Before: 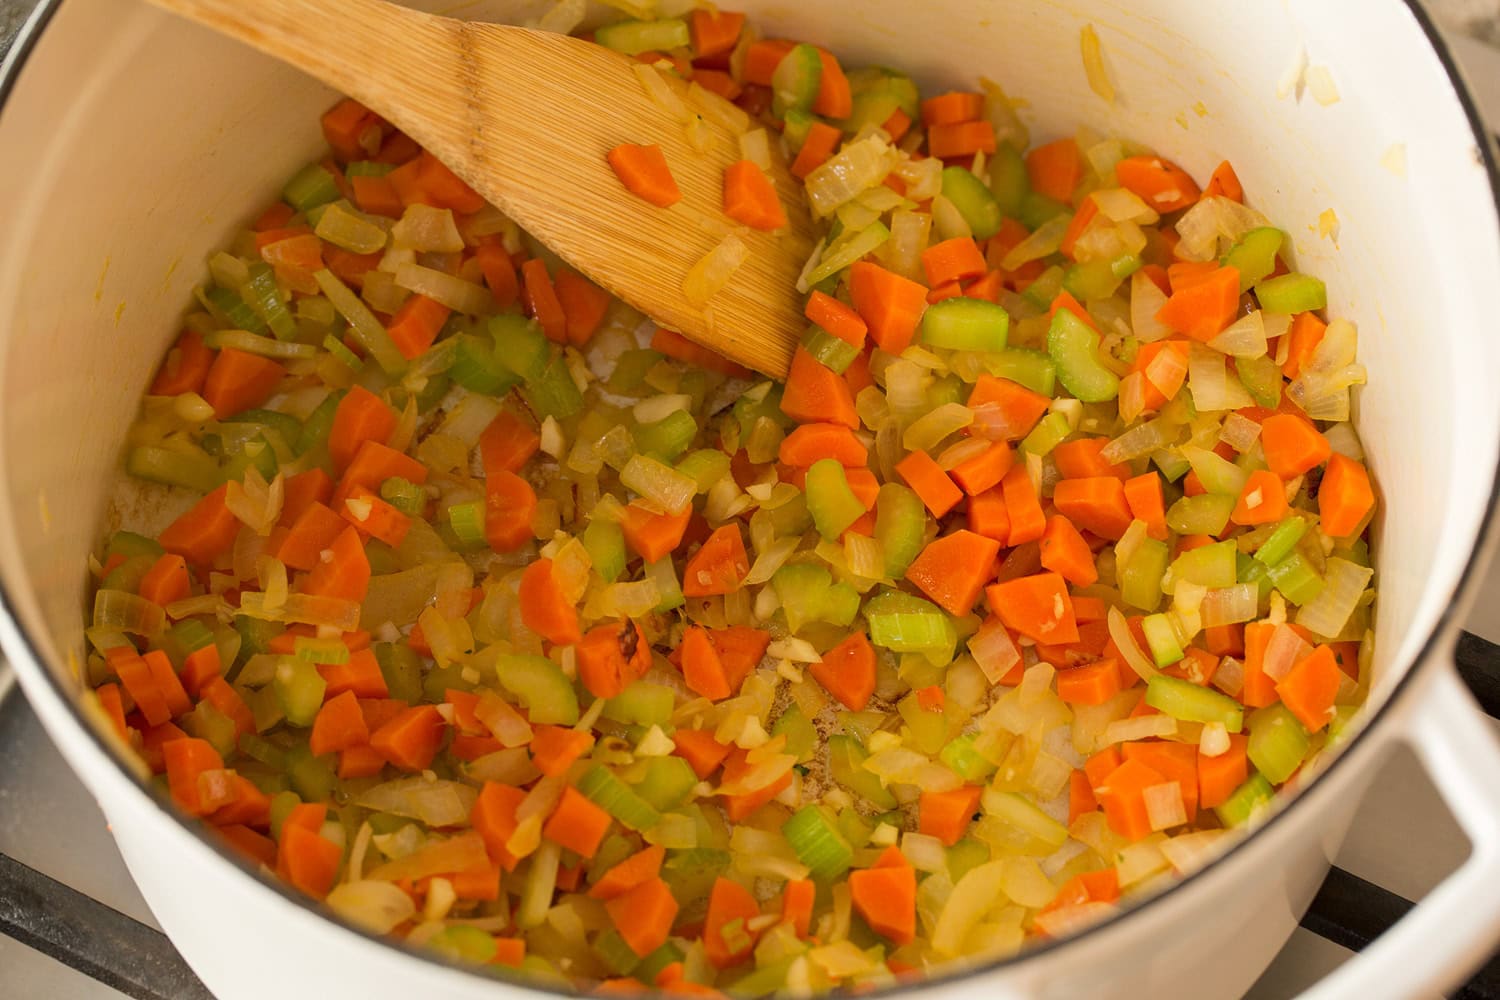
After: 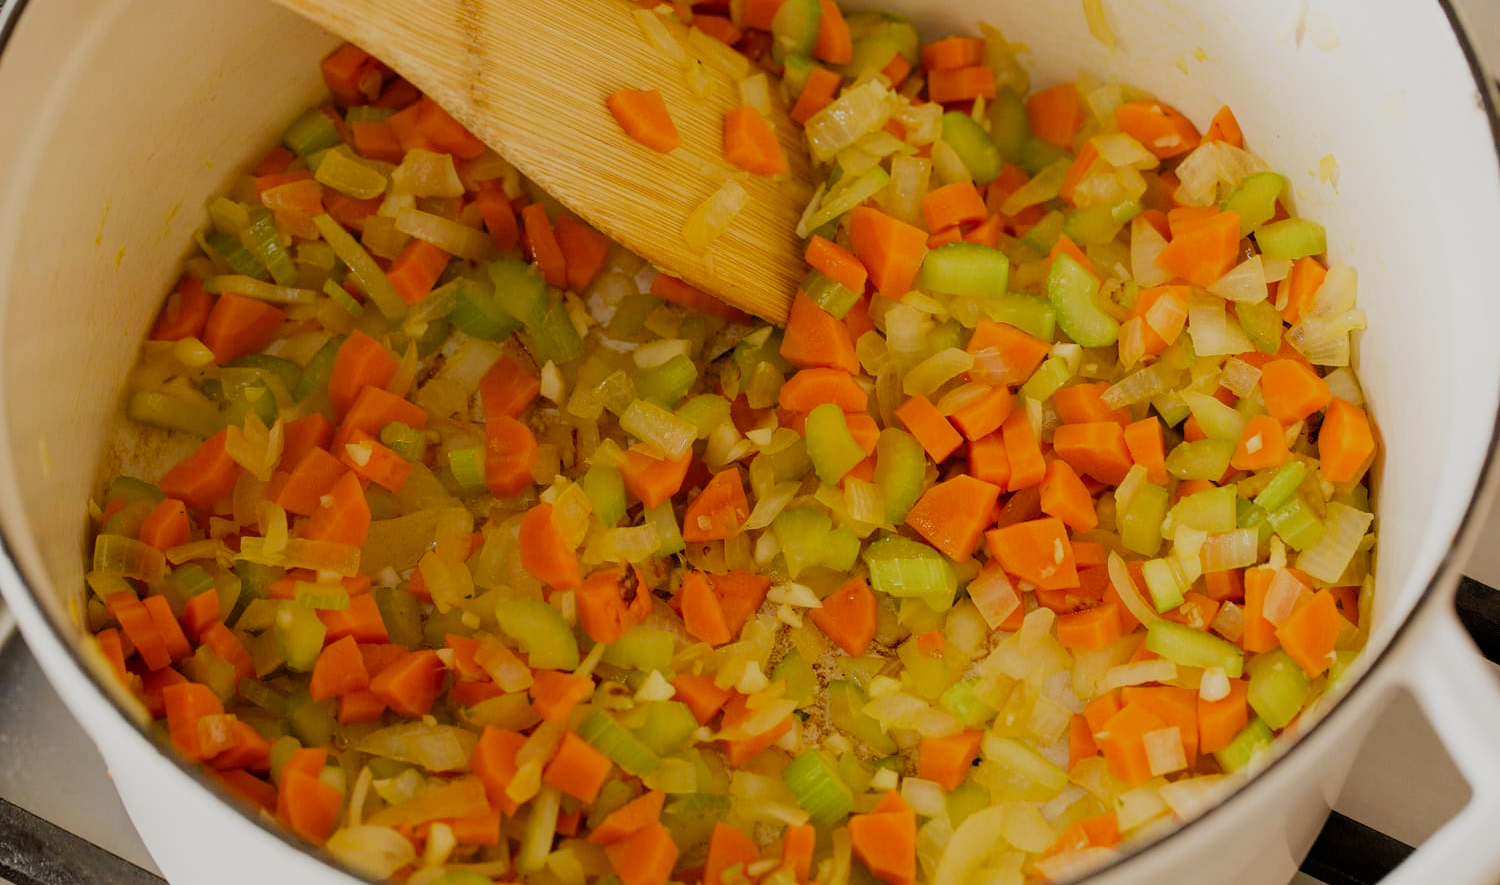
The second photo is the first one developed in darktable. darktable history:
crop and rotate: top 5.558%, bottom 5.926%
shadows and highlights: radius 90.54, shadows -13.72, white point adjustment 0.173, highlights 32.81, compress 48.58%, soften with gaussian
filmic rgb: black relative exposure -7.65 EV, white relative exposure 4.56 EV, threshold 5.98 EV, hardness 3.61, add noise in highlights 0, preserve chrominance no, color science v3 (2019), use custom middle-gray values true, contrast in highlights soft, enable highlight reconstruction true
